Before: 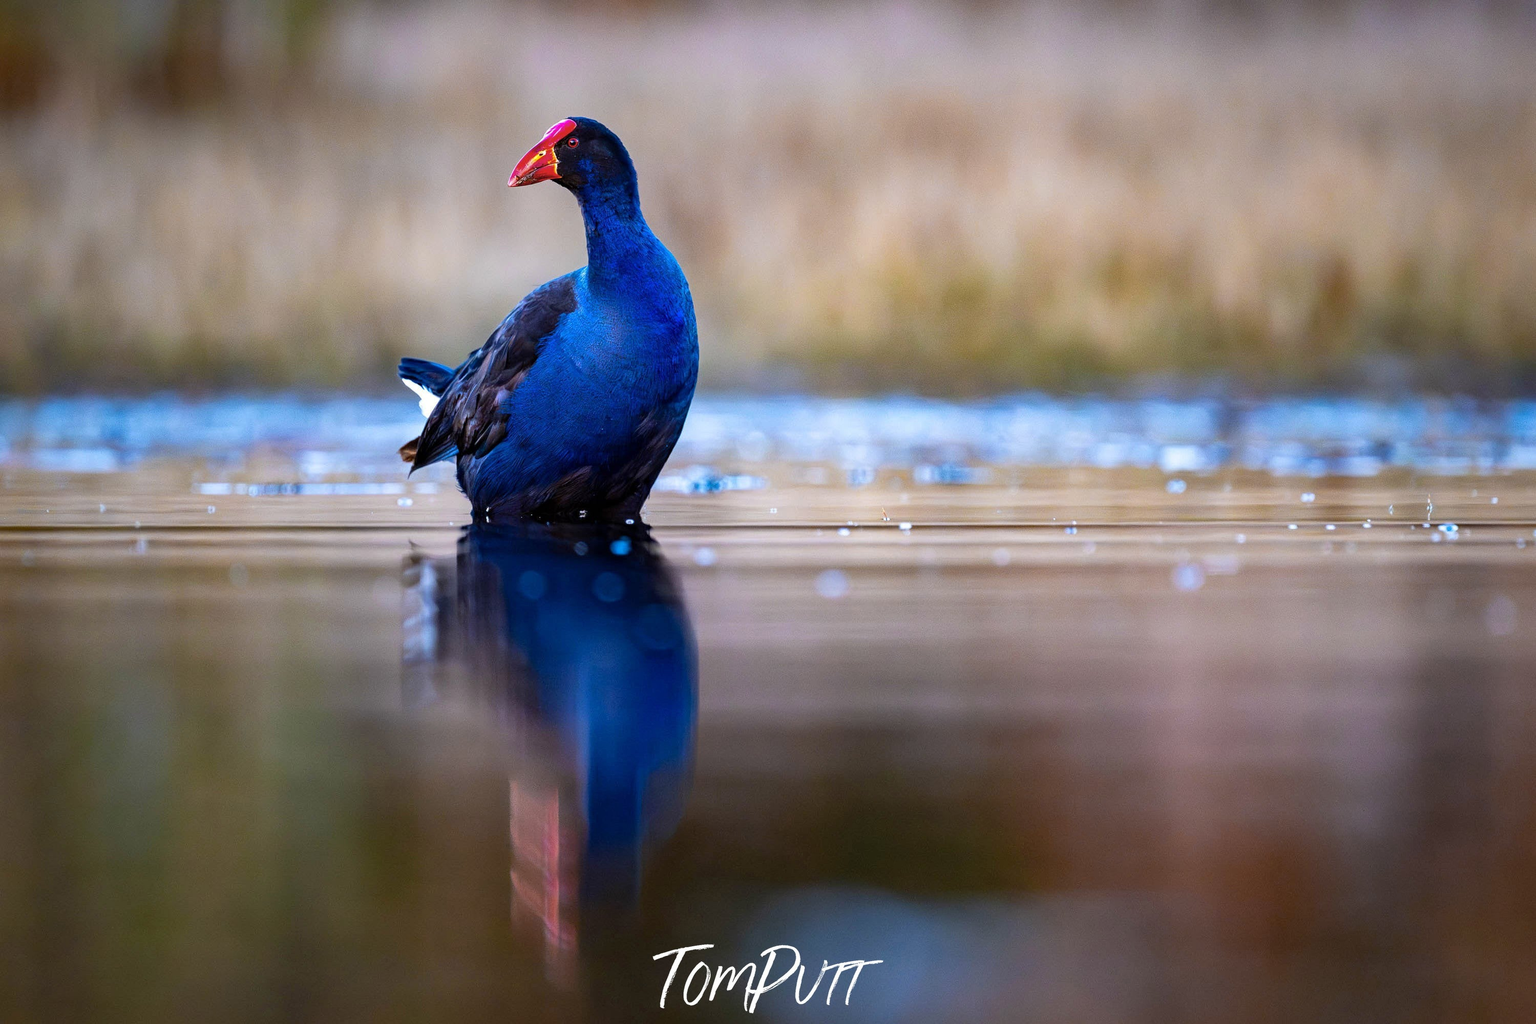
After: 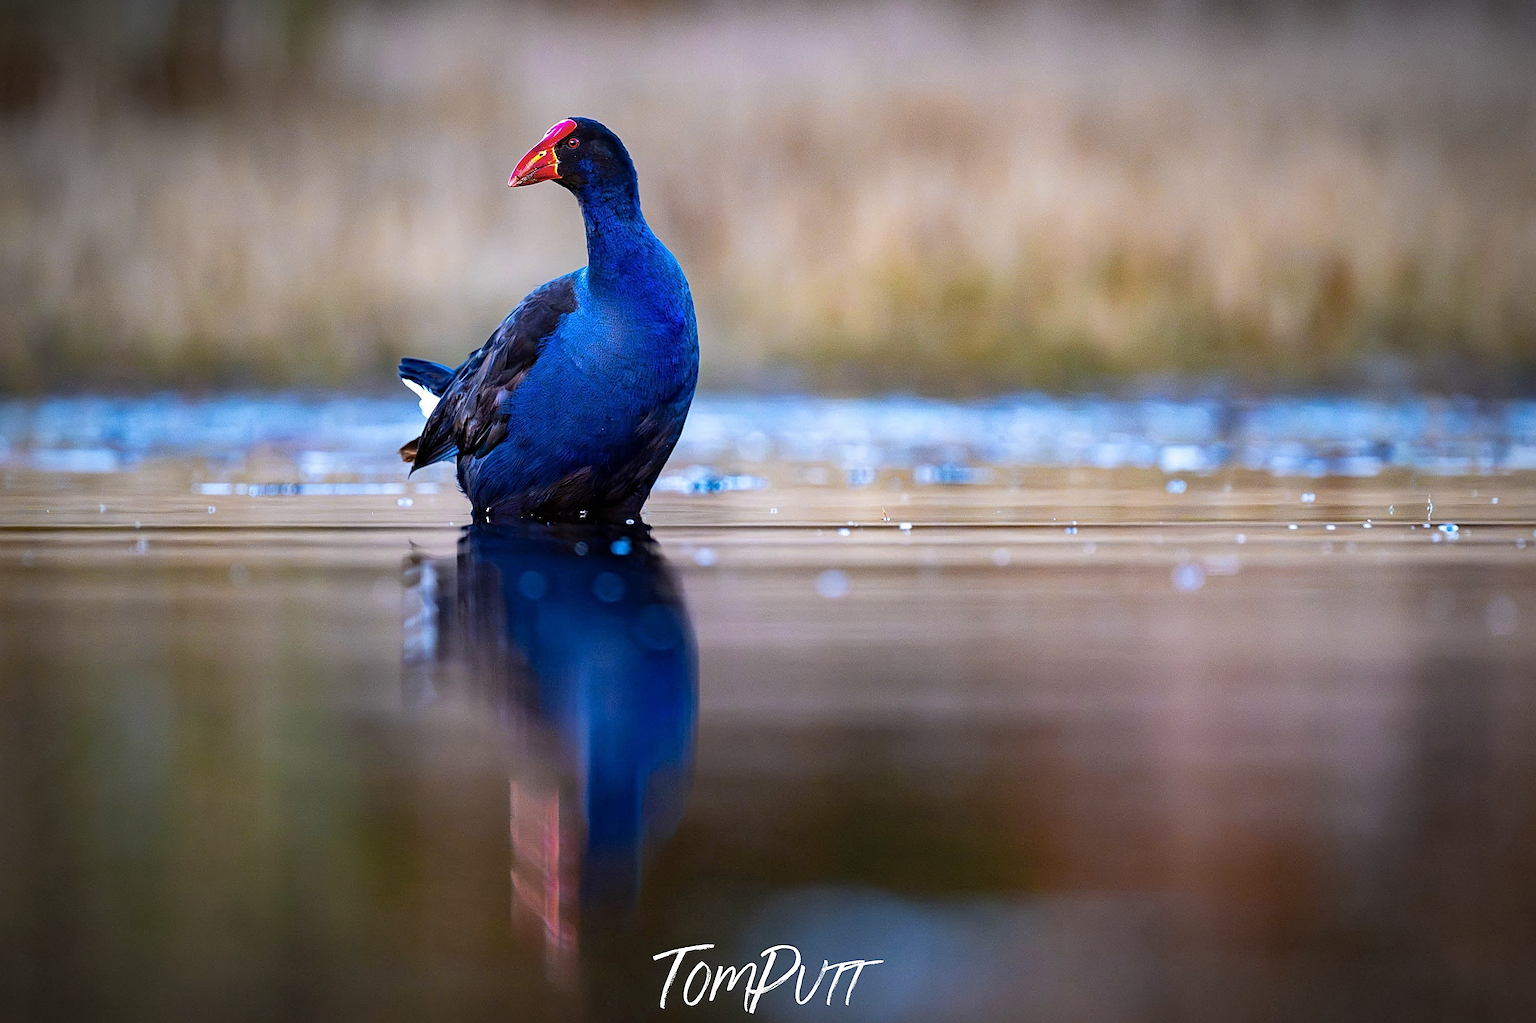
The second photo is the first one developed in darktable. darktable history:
vignetting: fall-off start 87%, automatic ratio true
sharpen: on, module defaults
